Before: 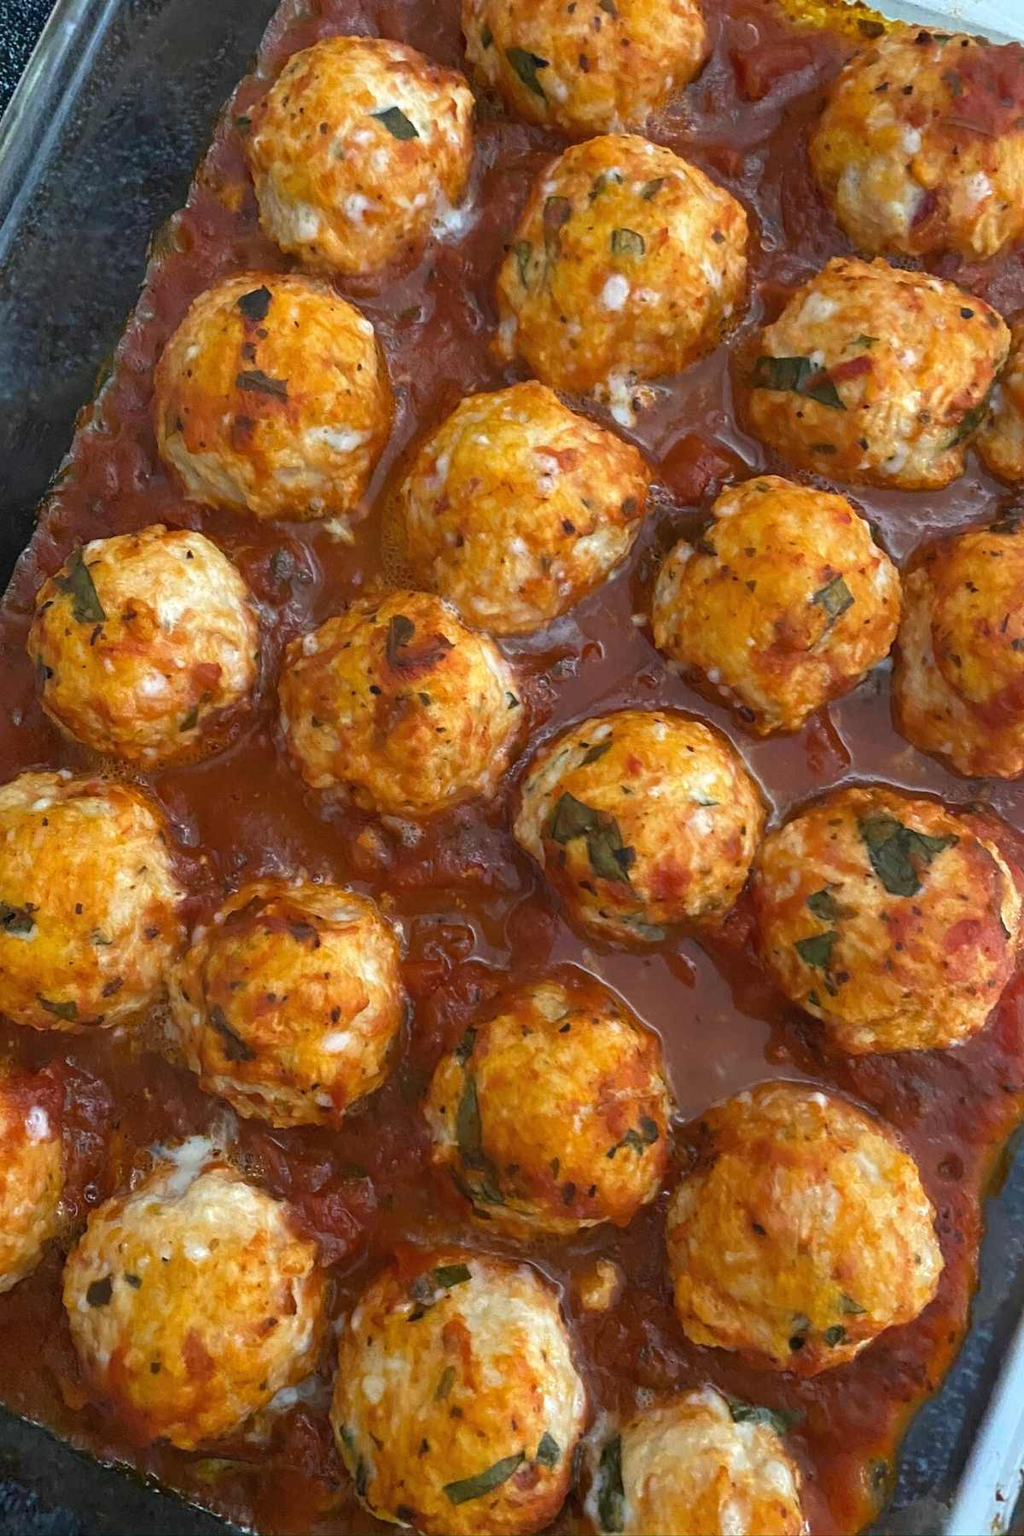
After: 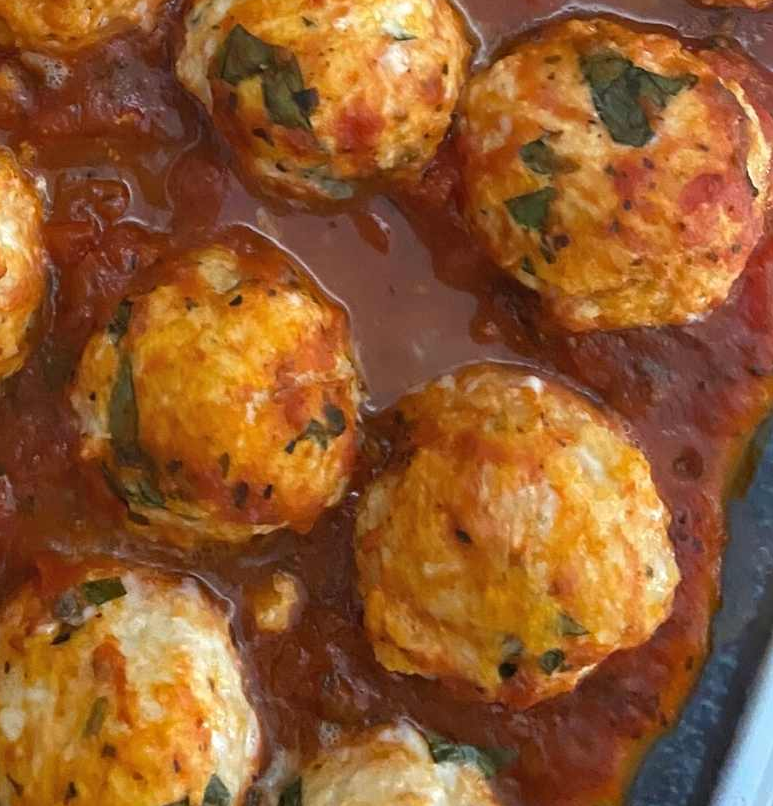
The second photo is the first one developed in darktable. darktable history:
crop and rotate: left 35.509%, top 50.238%, bottom 4.934%
shadows and highlights: low approximation 0.01, soften with gaussian
